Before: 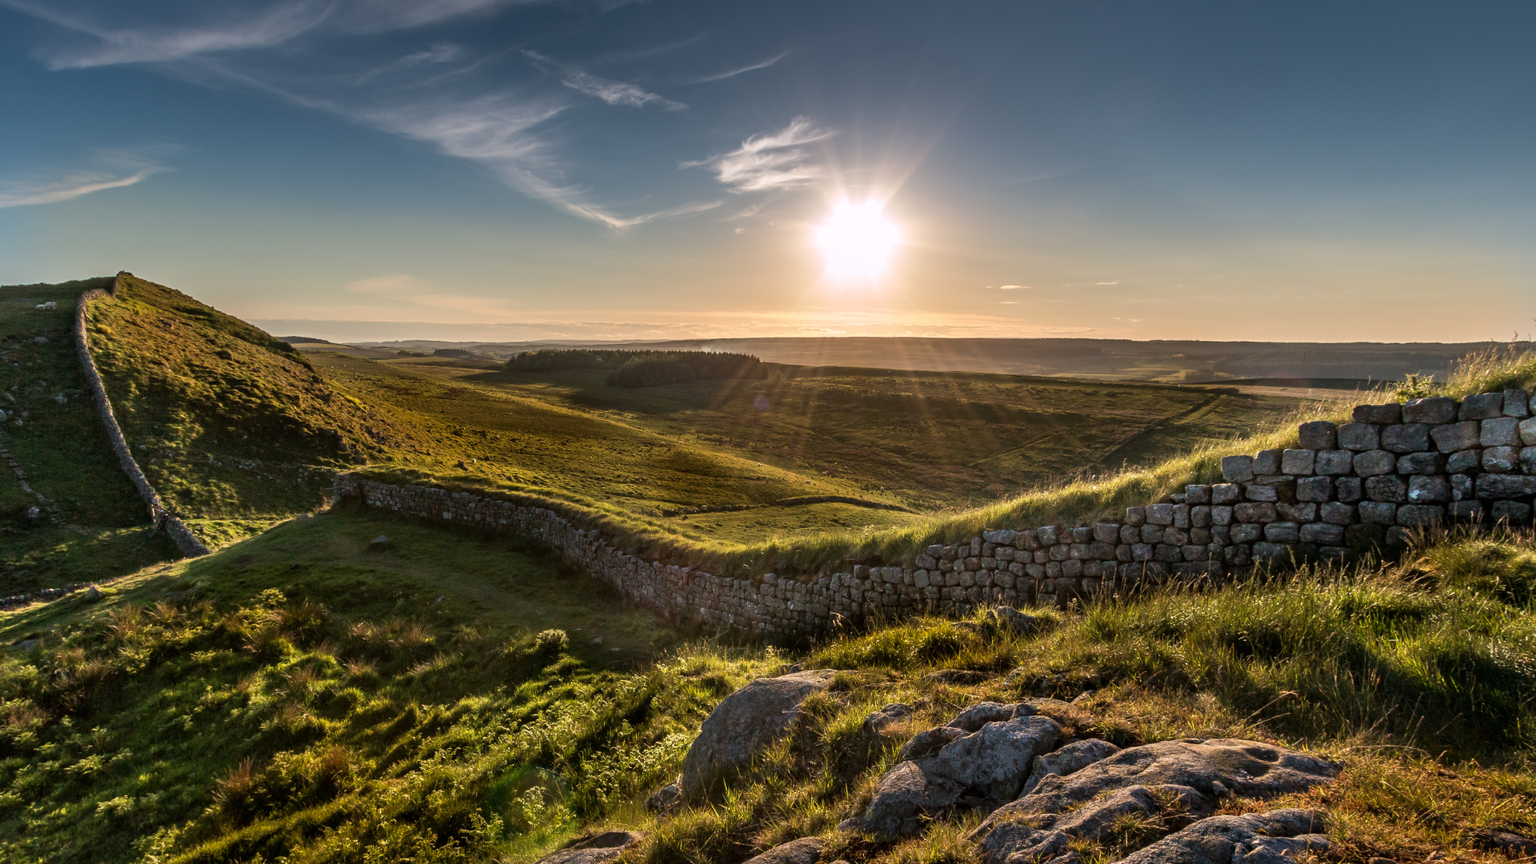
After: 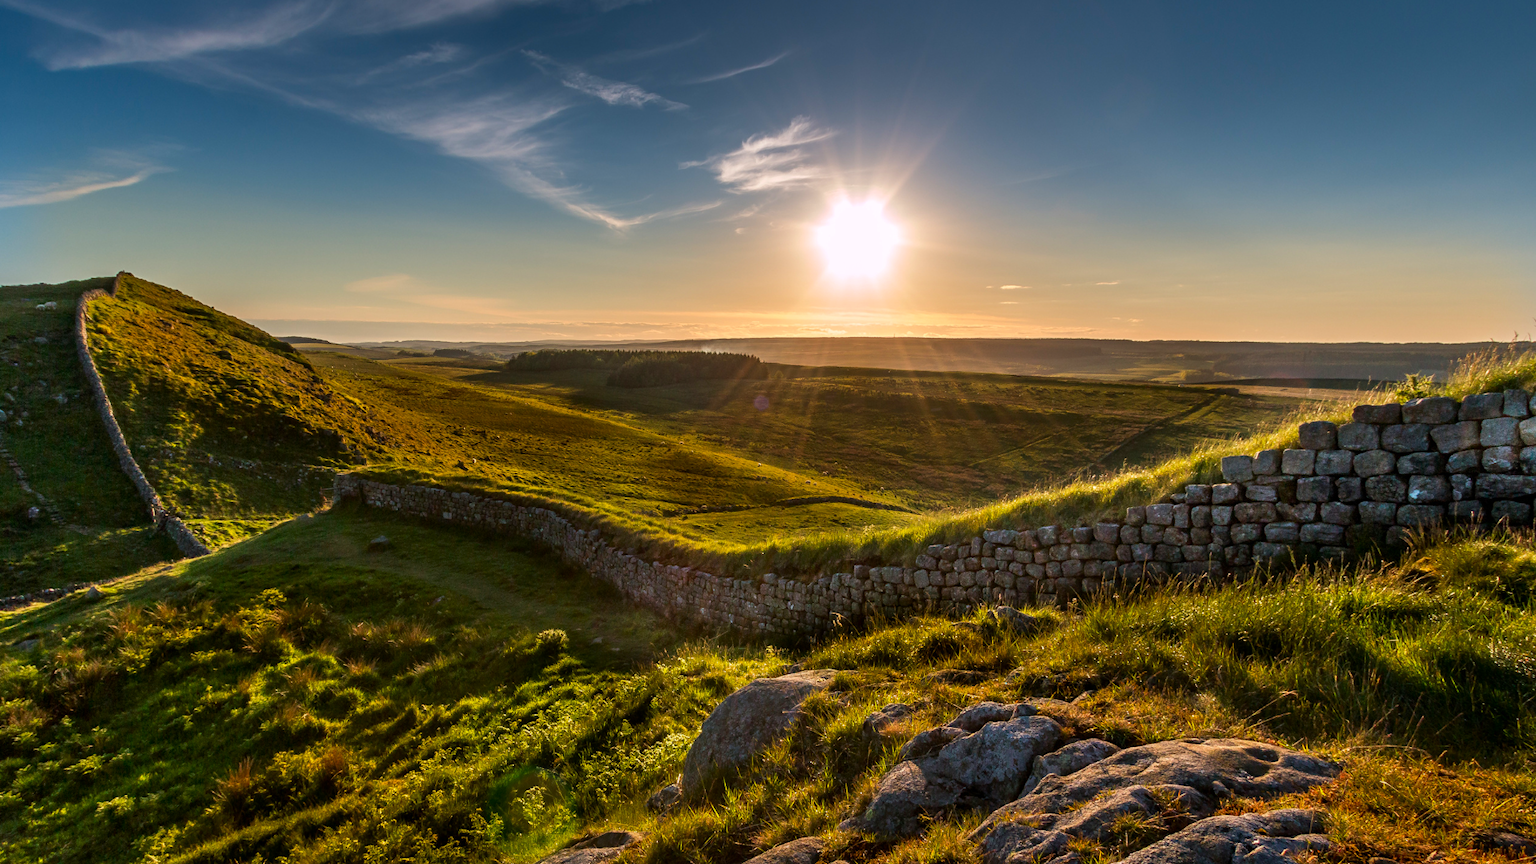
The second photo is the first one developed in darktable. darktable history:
contrast brightness saturation: brightness -0.022, saturation 0.362
